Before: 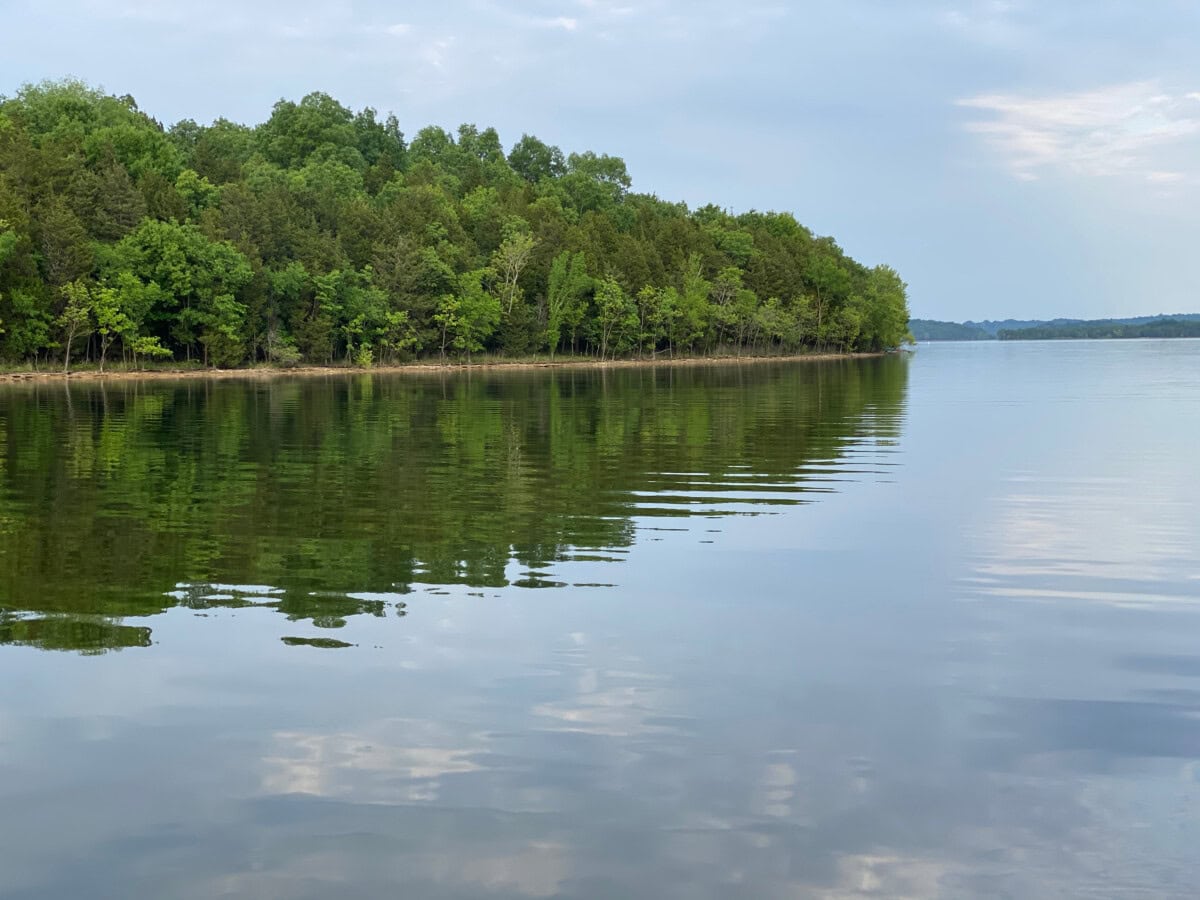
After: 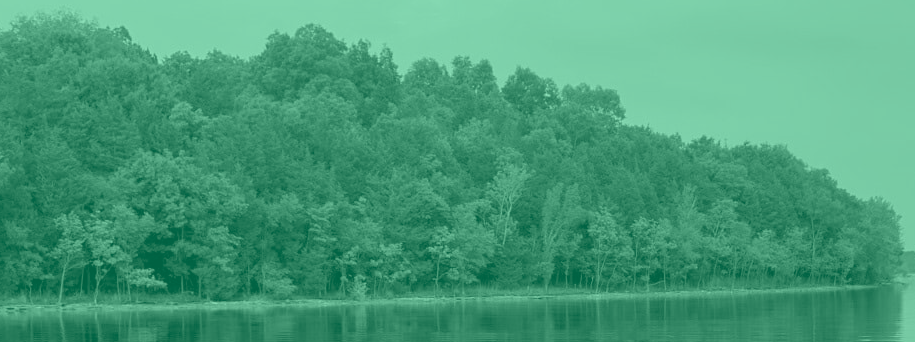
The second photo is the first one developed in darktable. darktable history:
colorize: hue 147.6°, saturation 65%, lightness 21.64%
crop: left 0.579%, top 7.627%, right 23.167%, bottom 54.275%
